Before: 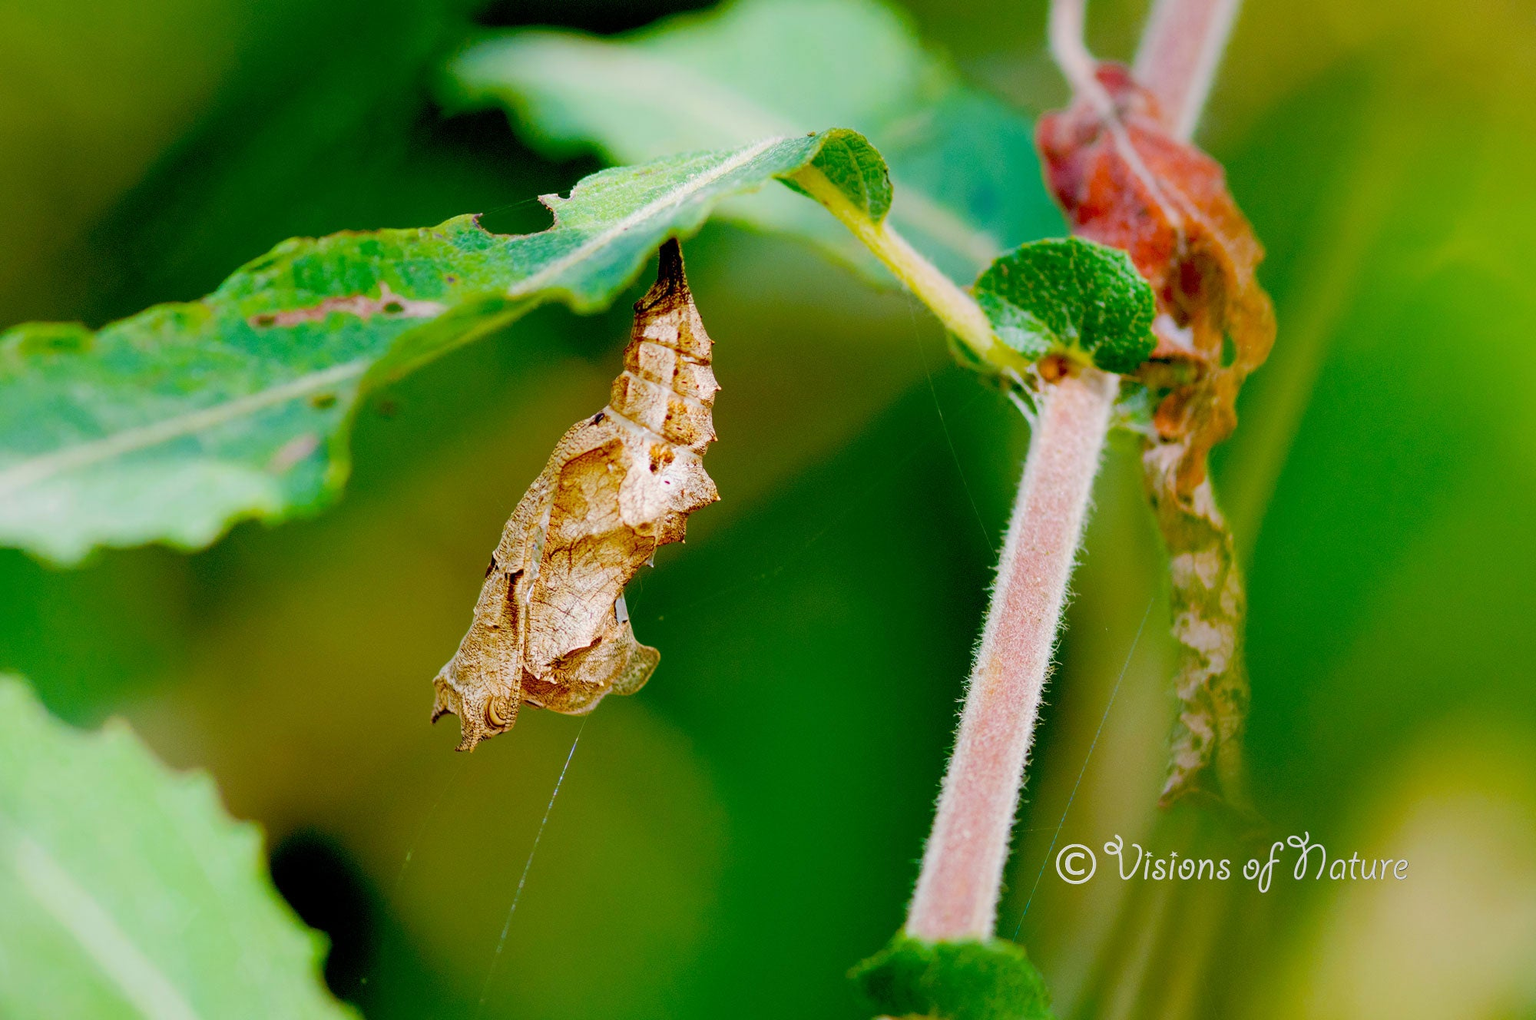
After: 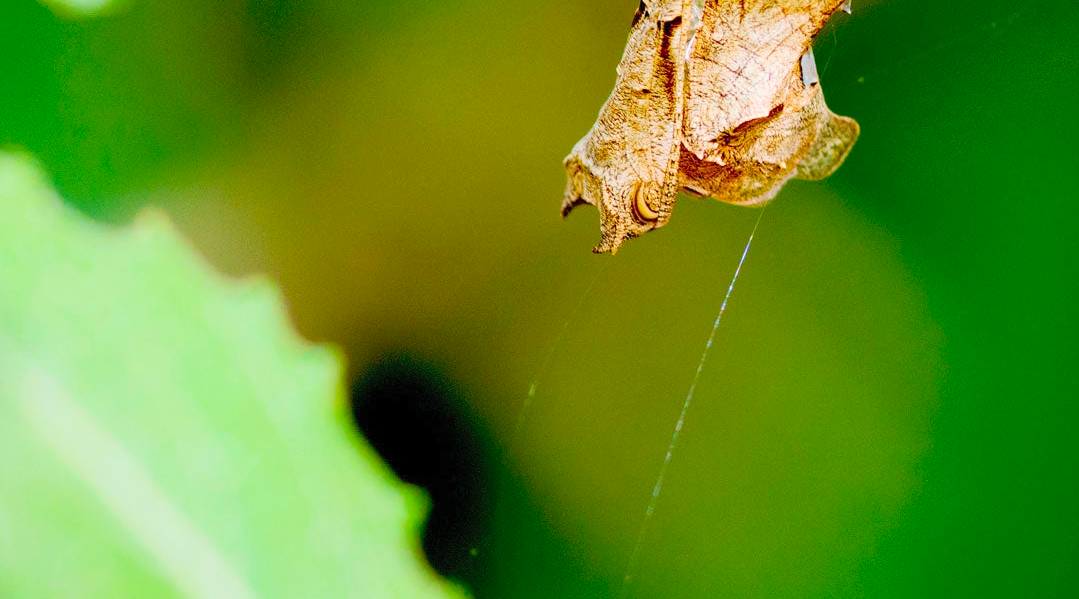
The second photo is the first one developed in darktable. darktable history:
crop and rotate: top 54.634%, right 46.012%, bottom 0.23%
base curve: preserve colors none
contrast brightness saturation: contrast 0.196, brightness 0.167, saturation 0.225
